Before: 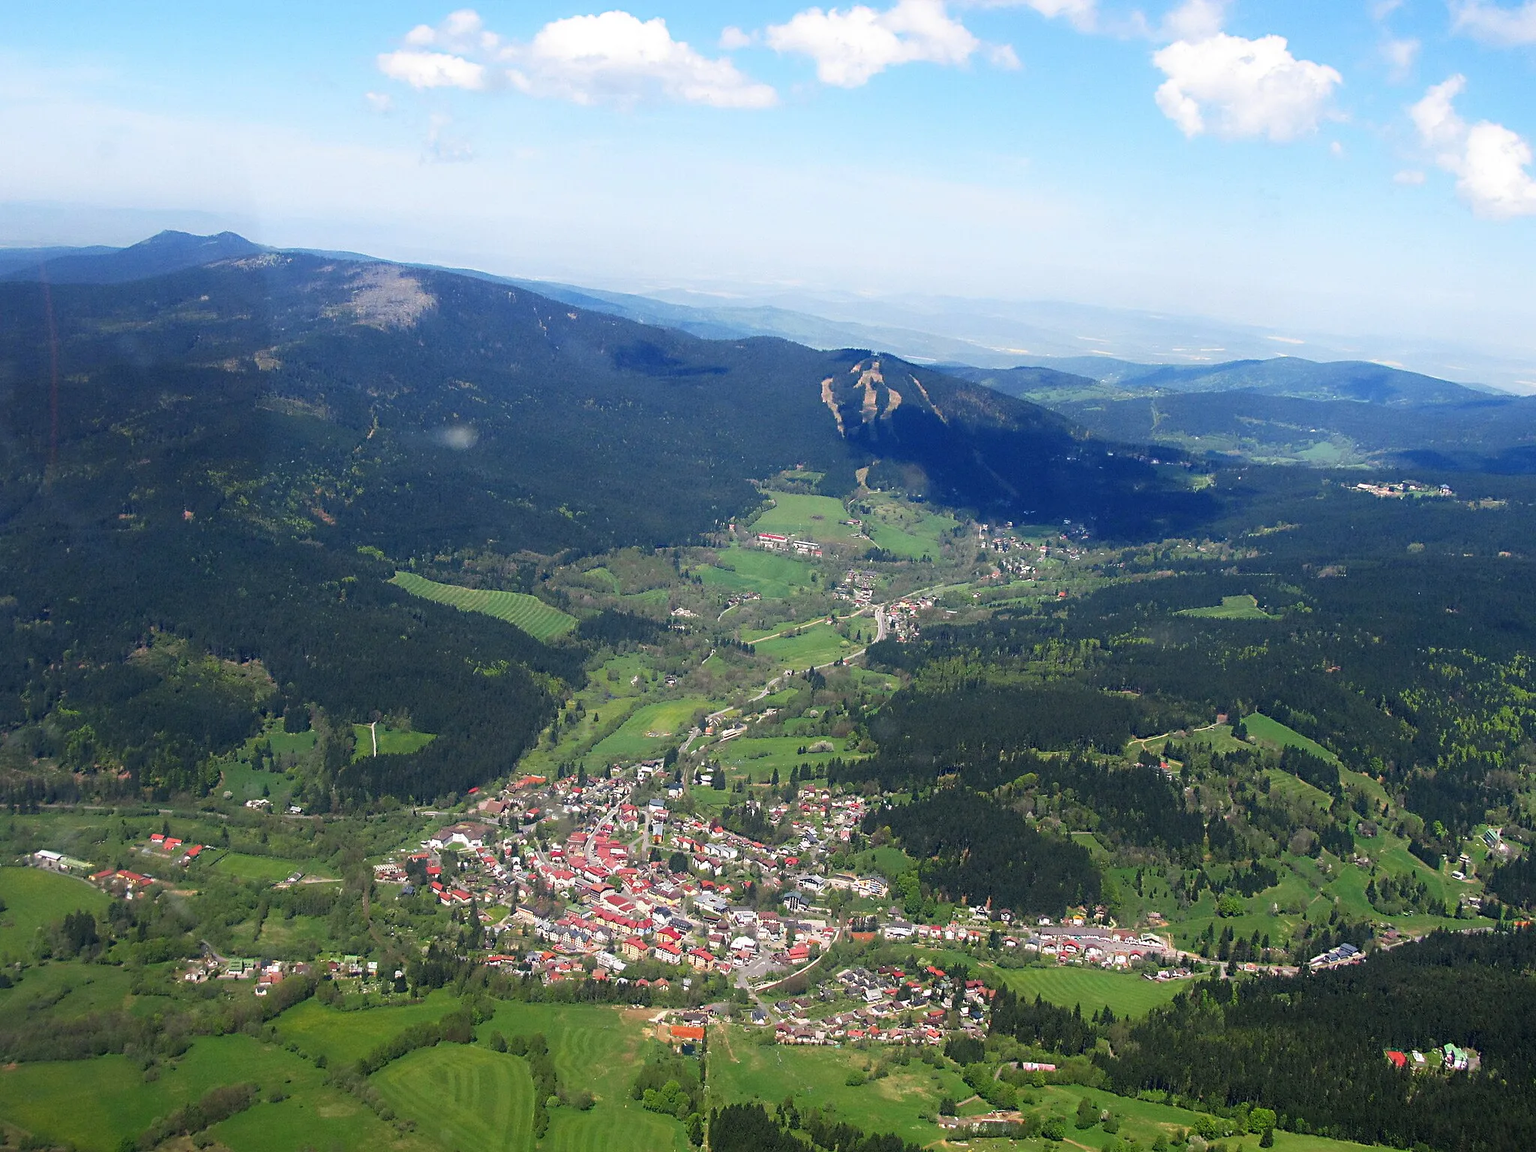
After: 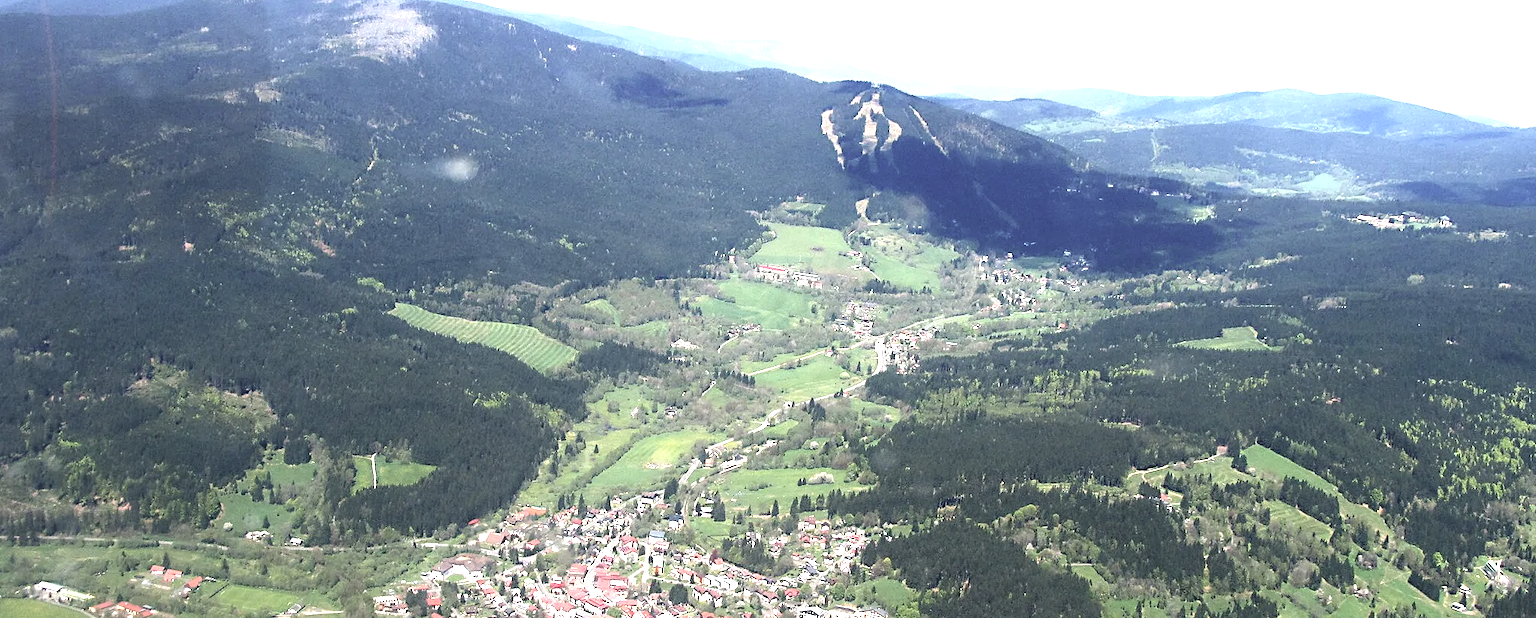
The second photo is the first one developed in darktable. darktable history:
crop and rotate: top 23.32%, bottom 23.028%
contrast brightness saturation: contrast 0.099, saturation -0.367
exposure: black level correction -0.002, exposure 1.362 EV, compensate exposure bias true, compensate highlight preservation false
